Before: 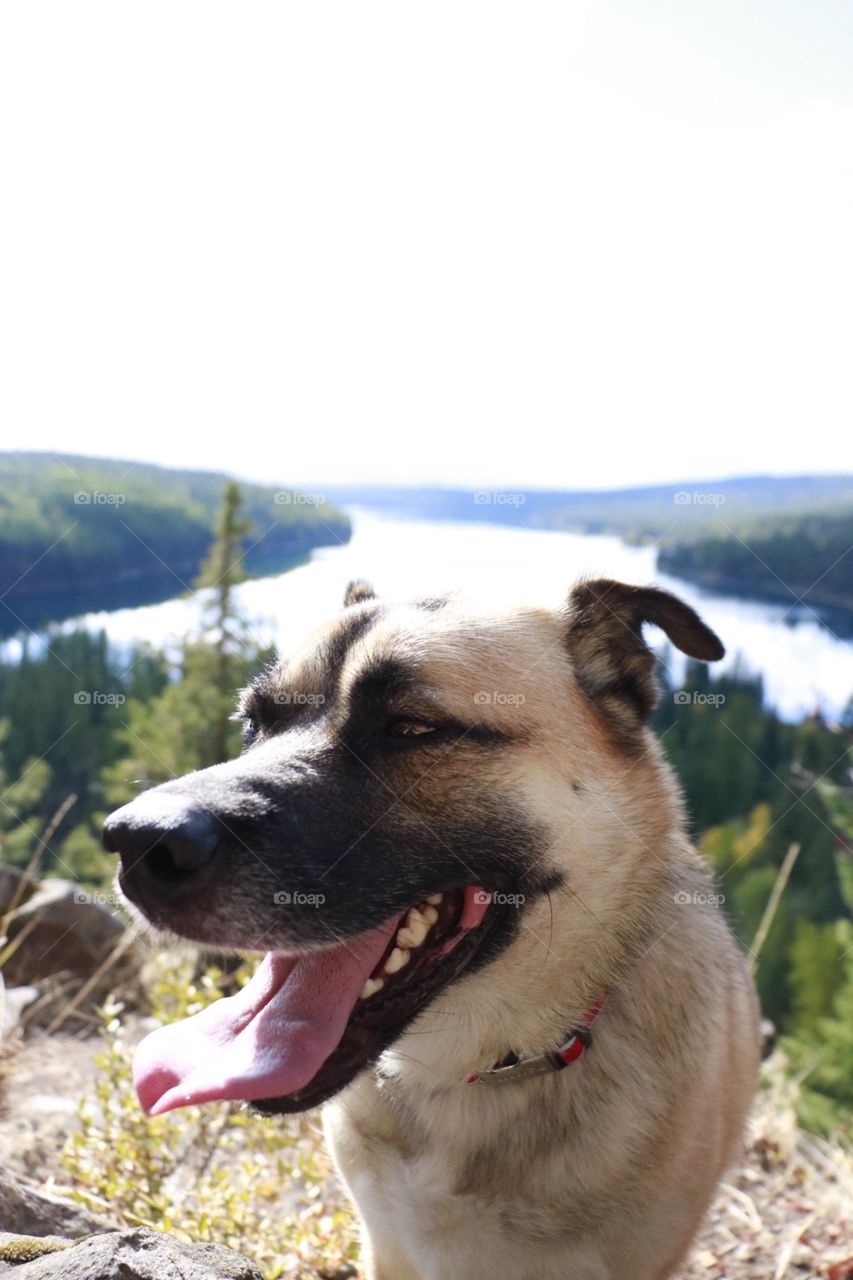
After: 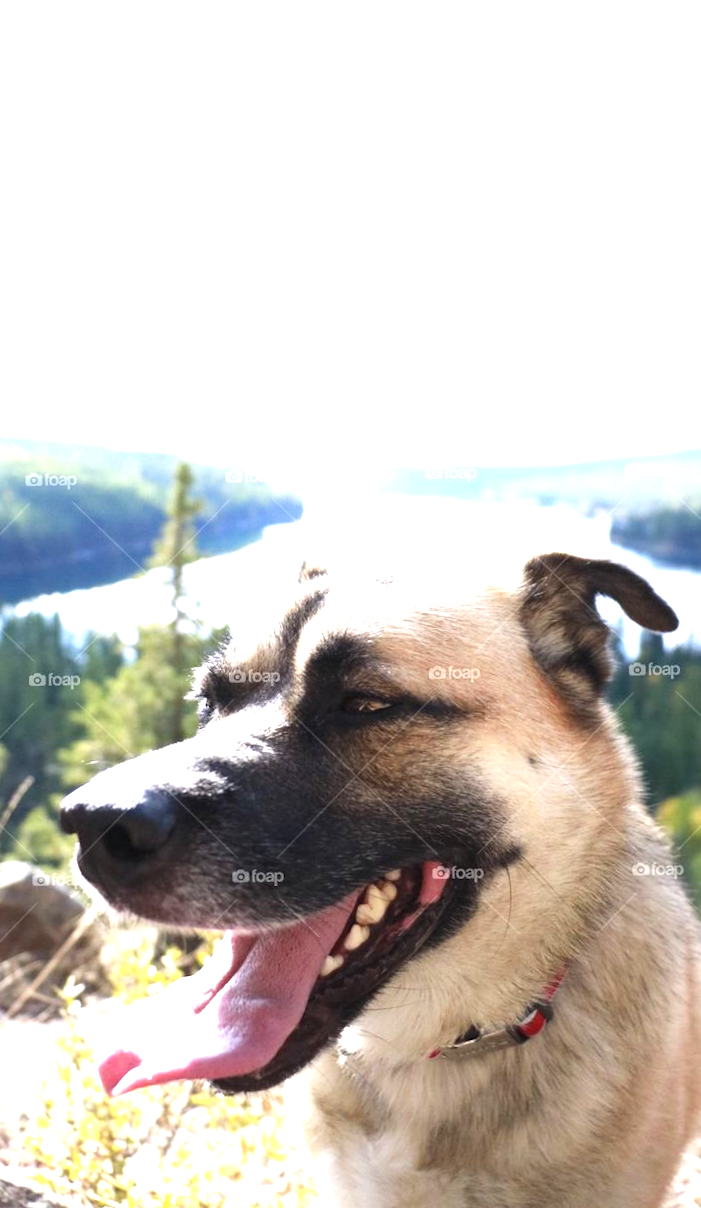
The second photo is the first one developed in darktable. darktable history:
exposure: black level correction 0, exposure 1 EV, compensate exposure bias true, compensate highlight preservation false
crop and rotate: angle 1°, left 4.281%, top 0.642%, right 11.383%, bottom 2.486%
levels: levels [0.016, 0.484, 0.953]
